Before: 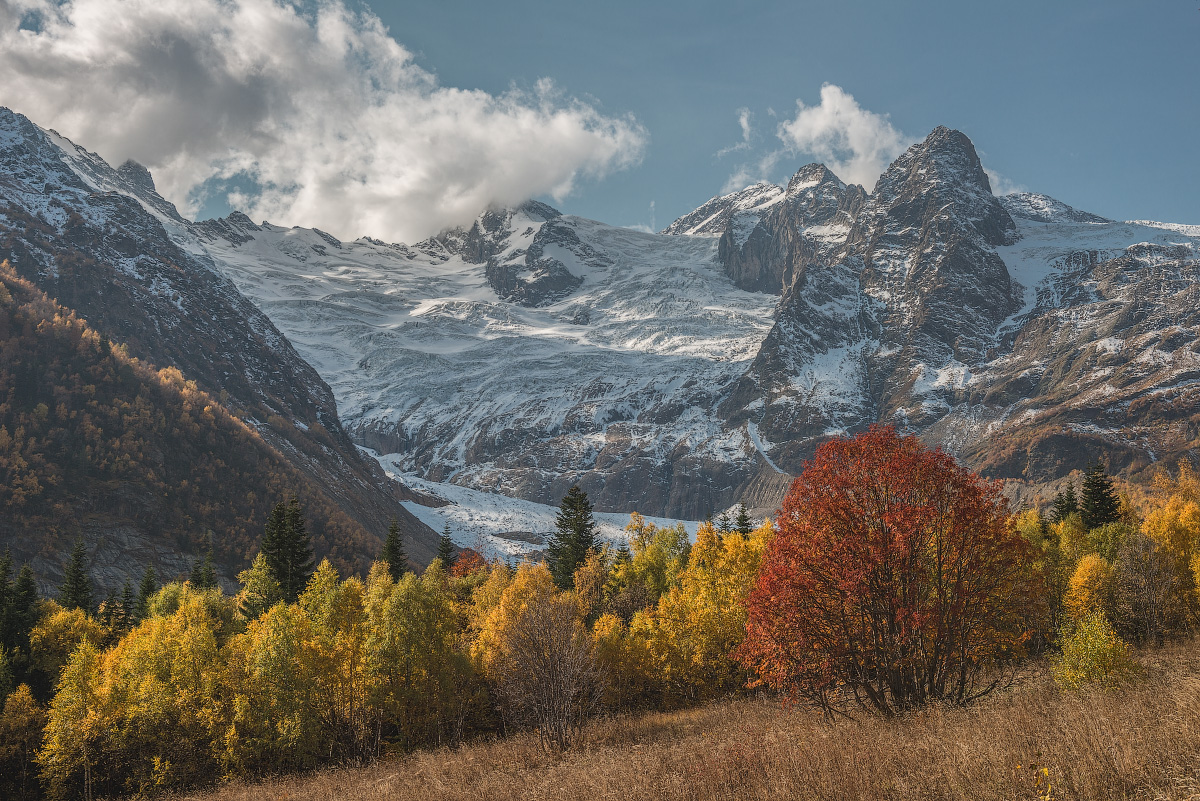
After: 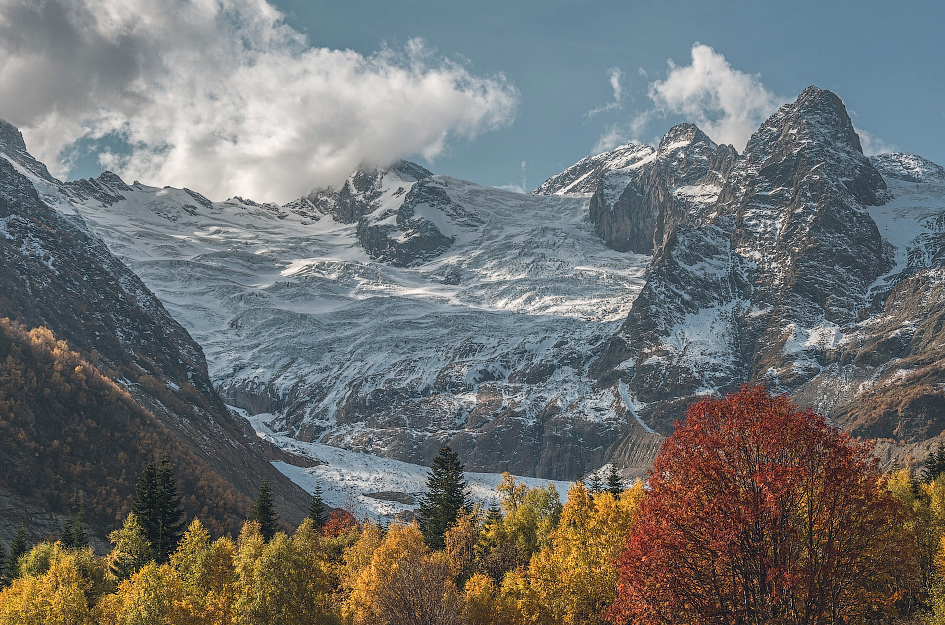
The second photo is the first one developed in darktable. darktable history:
color balance rgb: shadows lift › chroma 3.88%, shadows lift › hue 88.52°, power › hue 214.65°, global offset › chroma 0.1%, global offset › hue 252.4°, contrast 4.45%
crop and rotate: left 10.77%, top 5.1%, right 10.41%, bottom 16.76%
sharpen: amount 0.2
